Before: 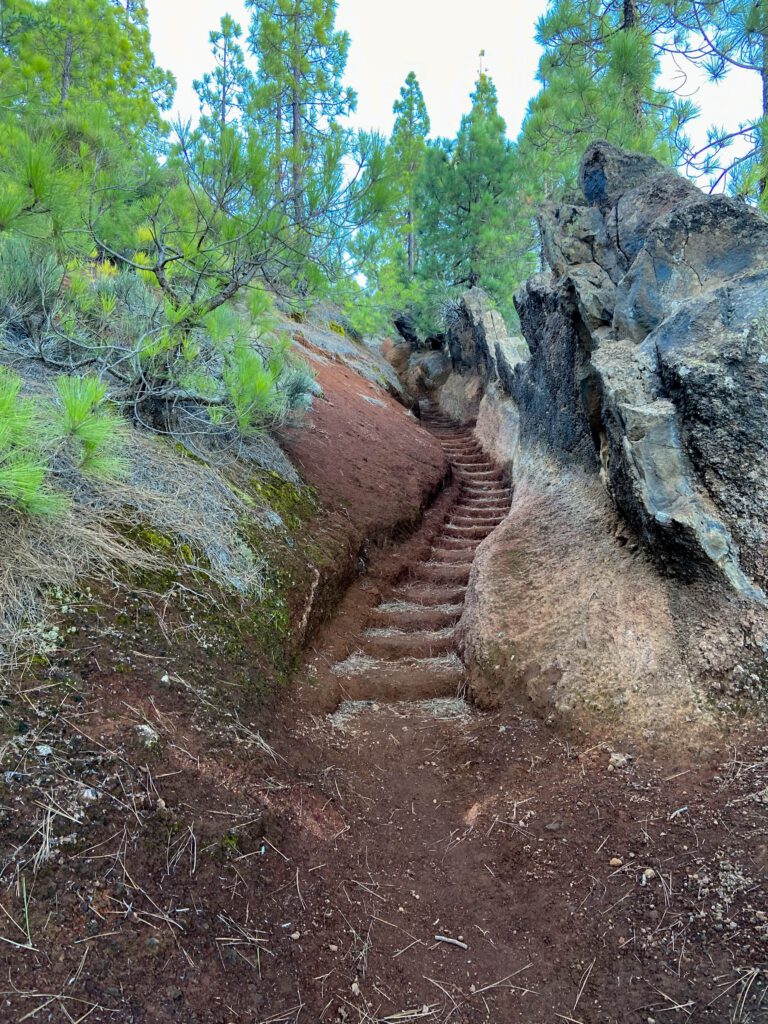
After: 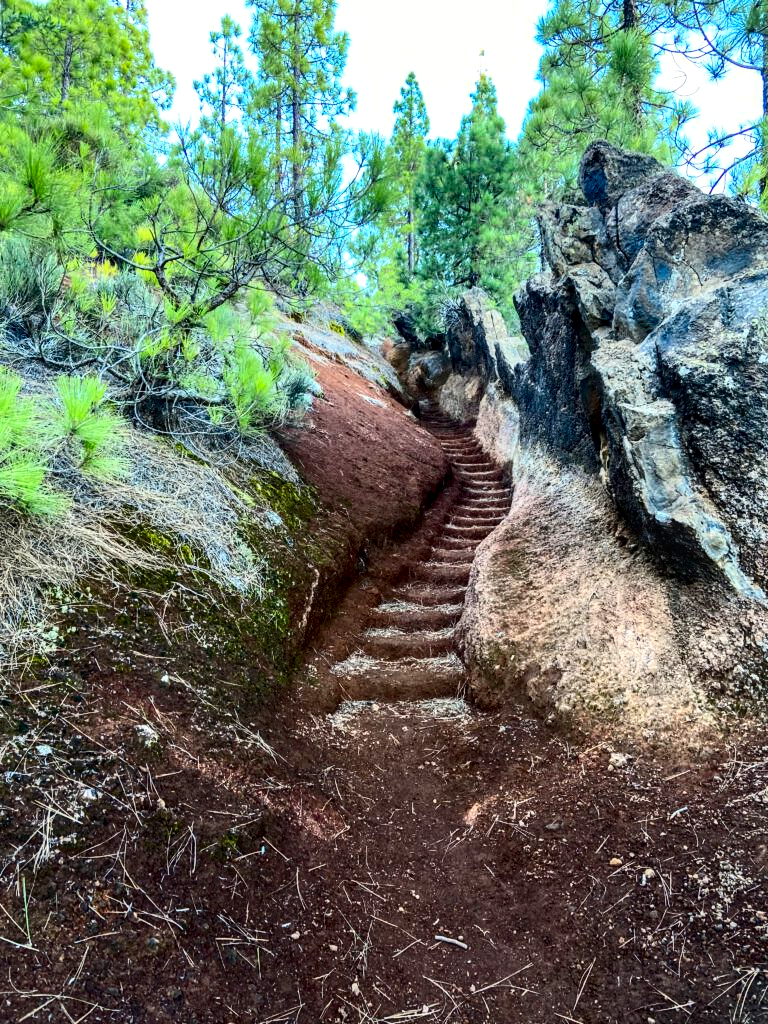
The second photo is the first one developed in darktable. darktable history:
local contrast: detail 130%
contrast brightness saturation: contrast 0.406, brightness 0.05, saturation 0.258
tone equalizer: edges refinement/feathering 500, mask exposure compensation -1.57 EV, preserve details no
